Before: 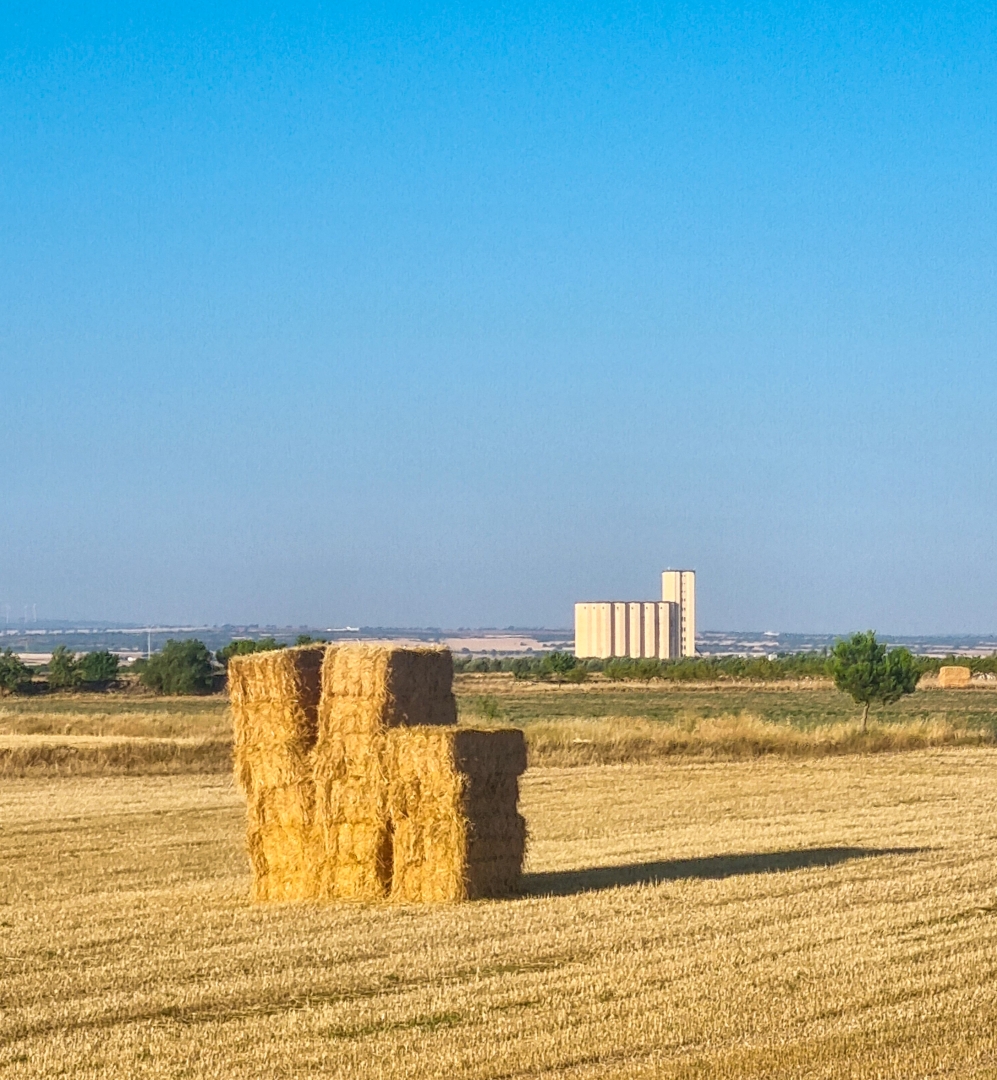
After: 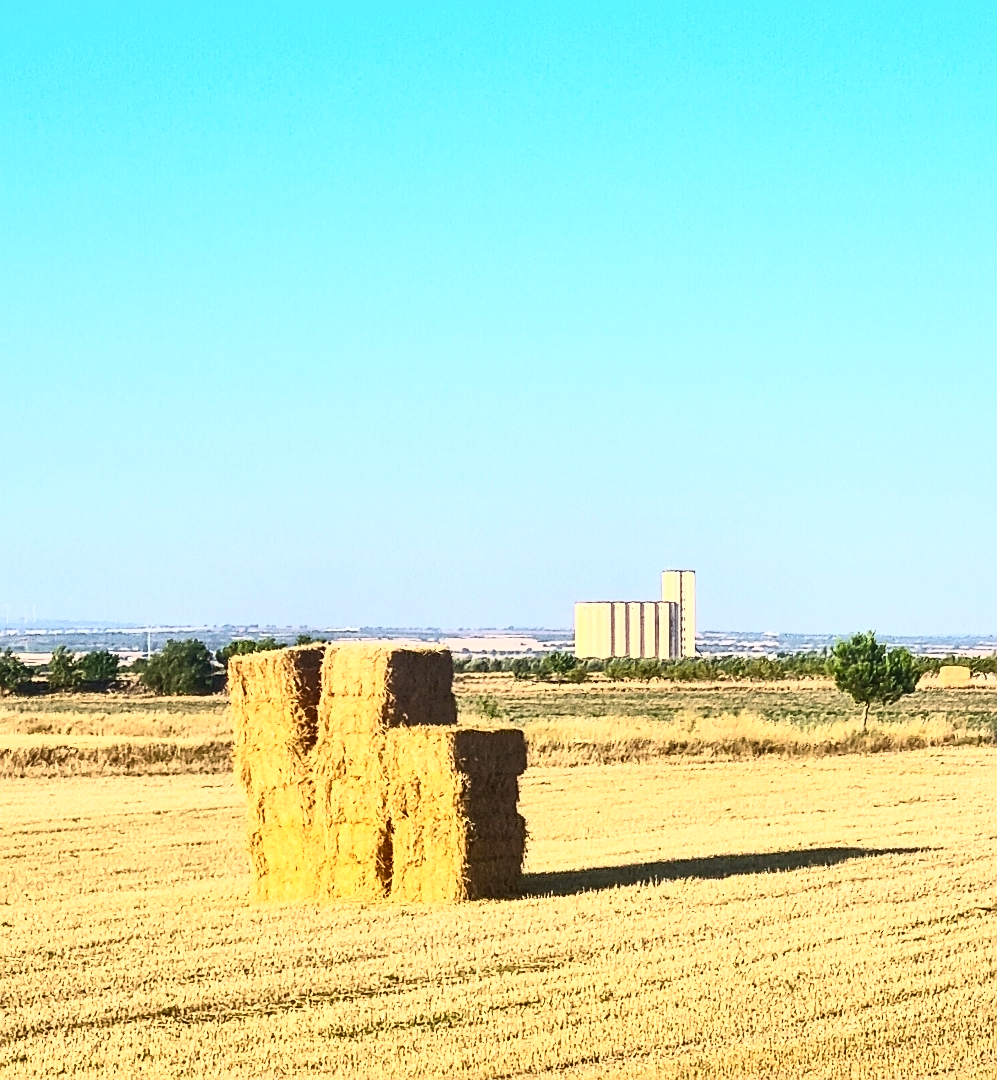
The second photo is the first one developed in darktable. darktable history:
sharpen: on, module defaults
contrast brightness saturation: contrast 0.622, brightness 0.331, saturation 0.145
